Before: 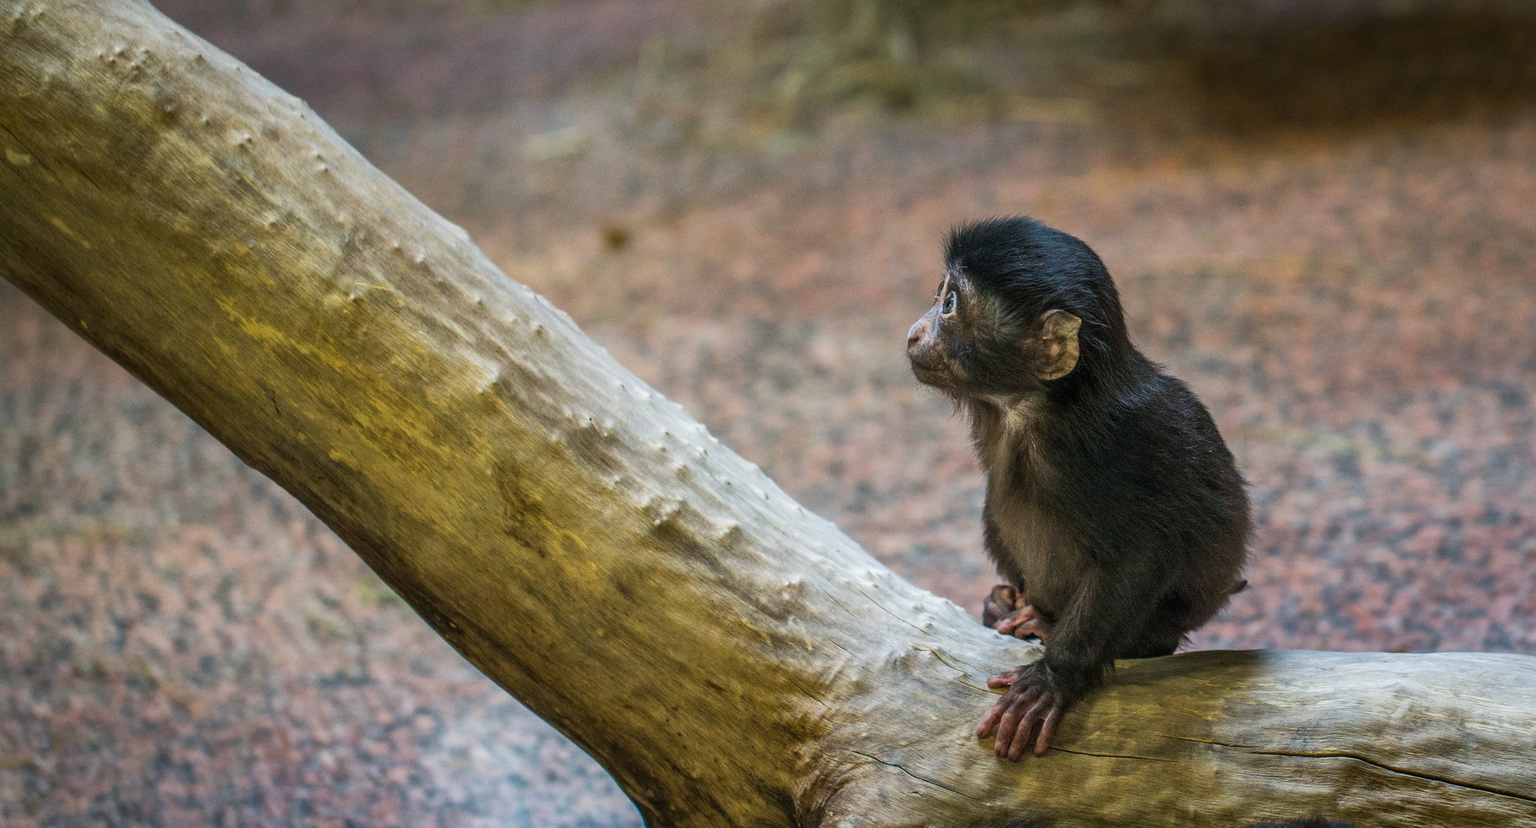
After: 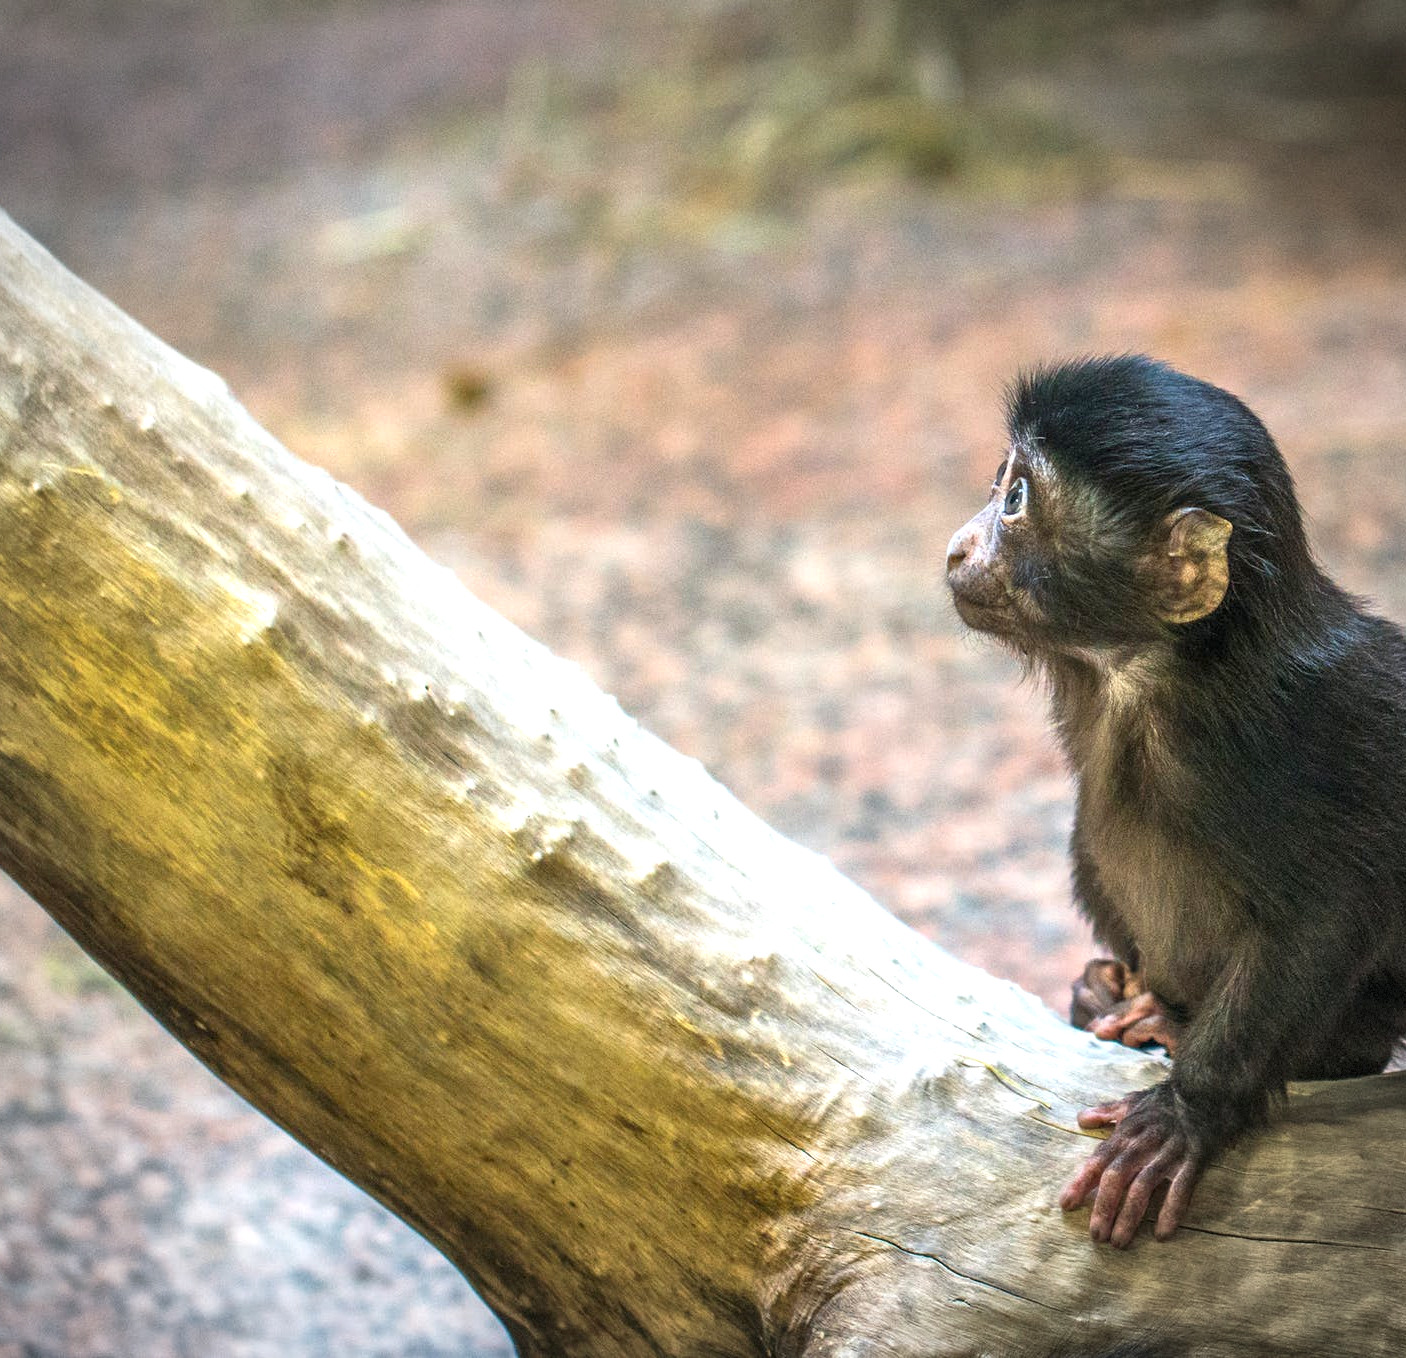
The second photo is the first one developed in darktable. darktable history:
crop: left 21.54%, right 22.628%
vignetting: brightness -0.295, width/height ratio 1.098, dithering 8-bit output
exposure: black level correction 0, exposure 1.001 EV, compensate exposure bias true, compensate highlight preservation false
